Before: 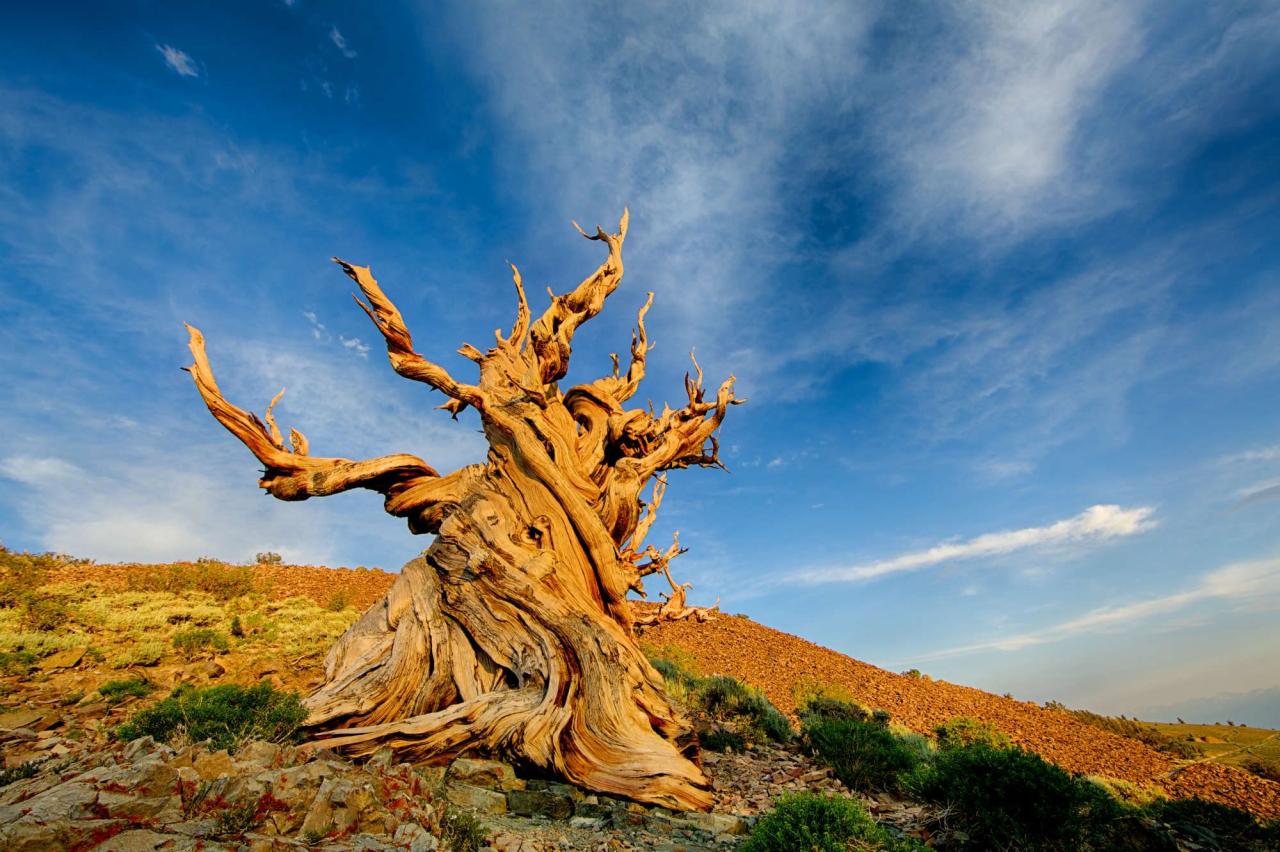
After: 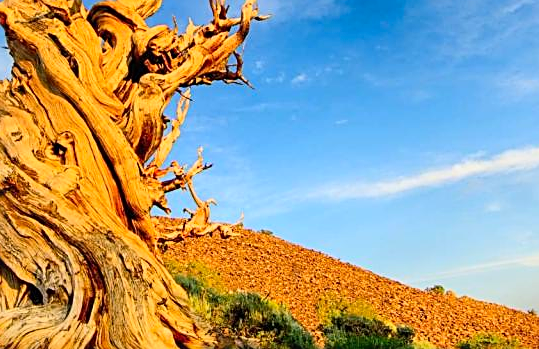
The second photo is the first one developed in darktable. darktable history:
sharpen: on, module defaults
crop: left 37.221%, top 45.169%, right 20.63%, bottom 13.777%
contrast brightness saturation: contrast 0.2, brightness 0.16, saturation 0.22
